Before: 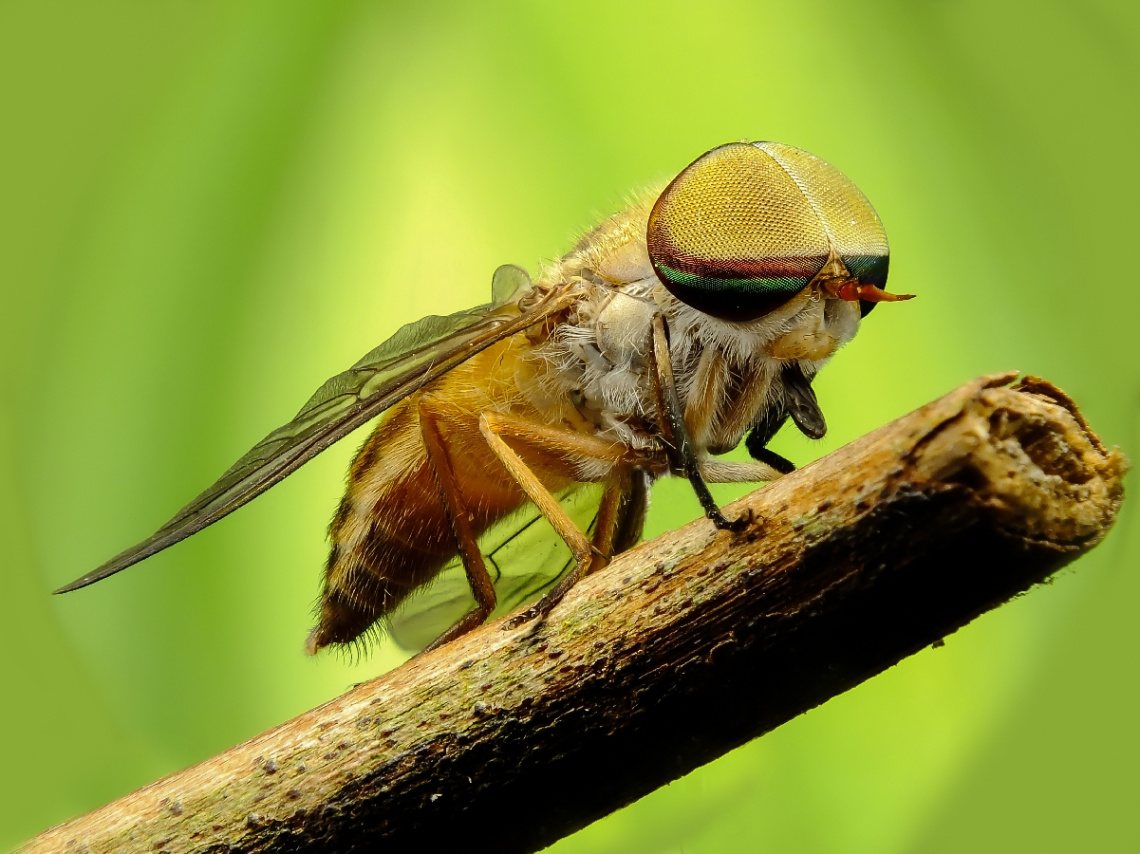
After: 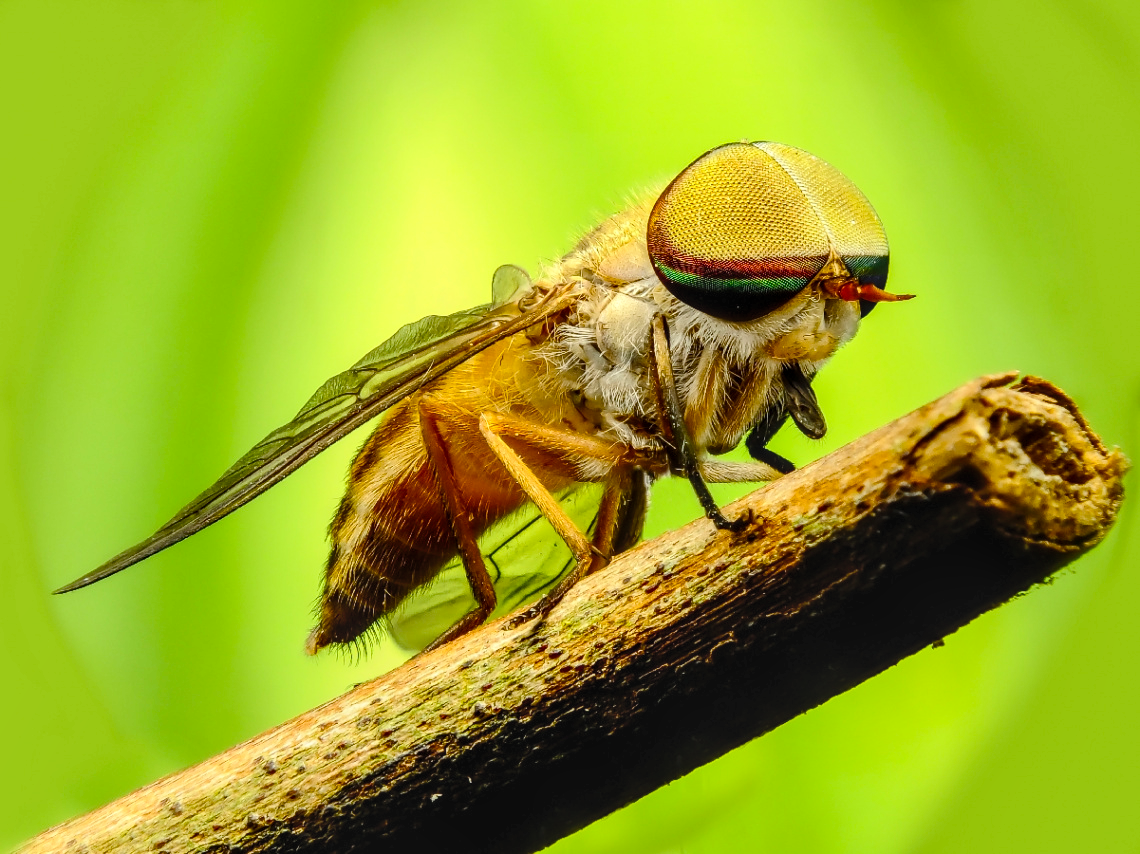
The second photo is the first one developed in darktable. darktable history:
contrast brightness saturation: contrast 0.2, brightness 0.16, saturation 0.22
local contrast: on, module defaults
color balance rgb: perceptual saturation grading › global saturation 20%, perceptual saturation grading › highlights -25%, perceptual saturation grading › shadows 25%
